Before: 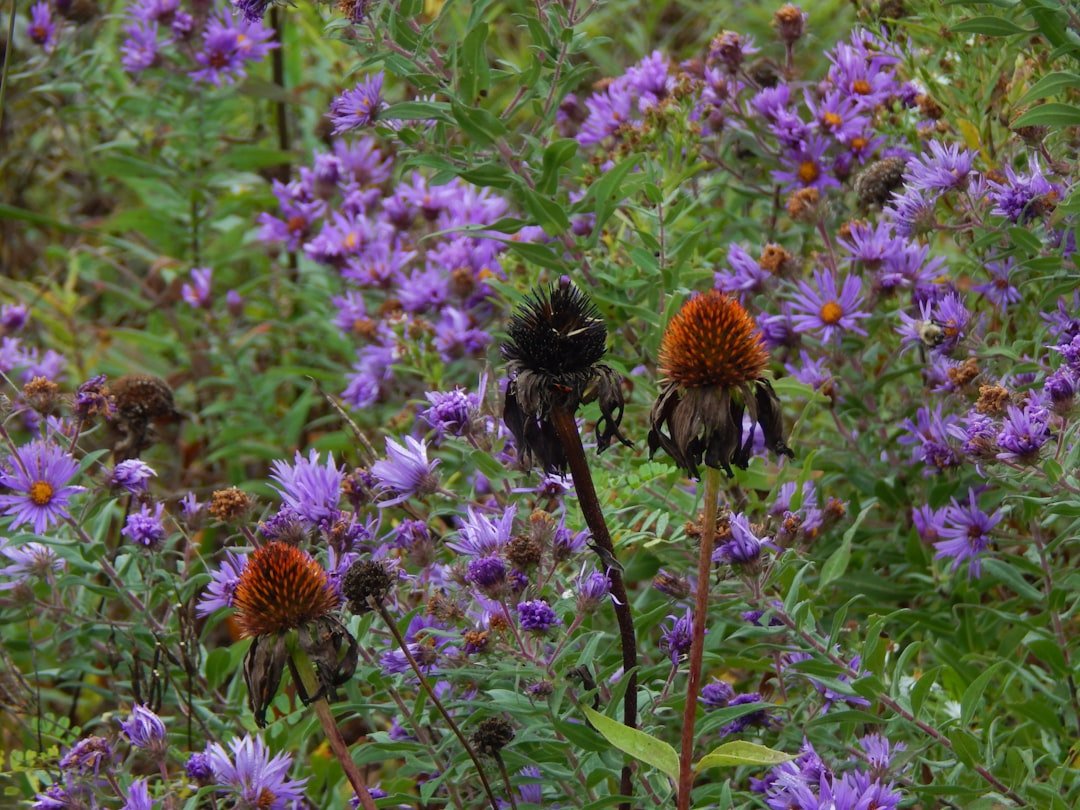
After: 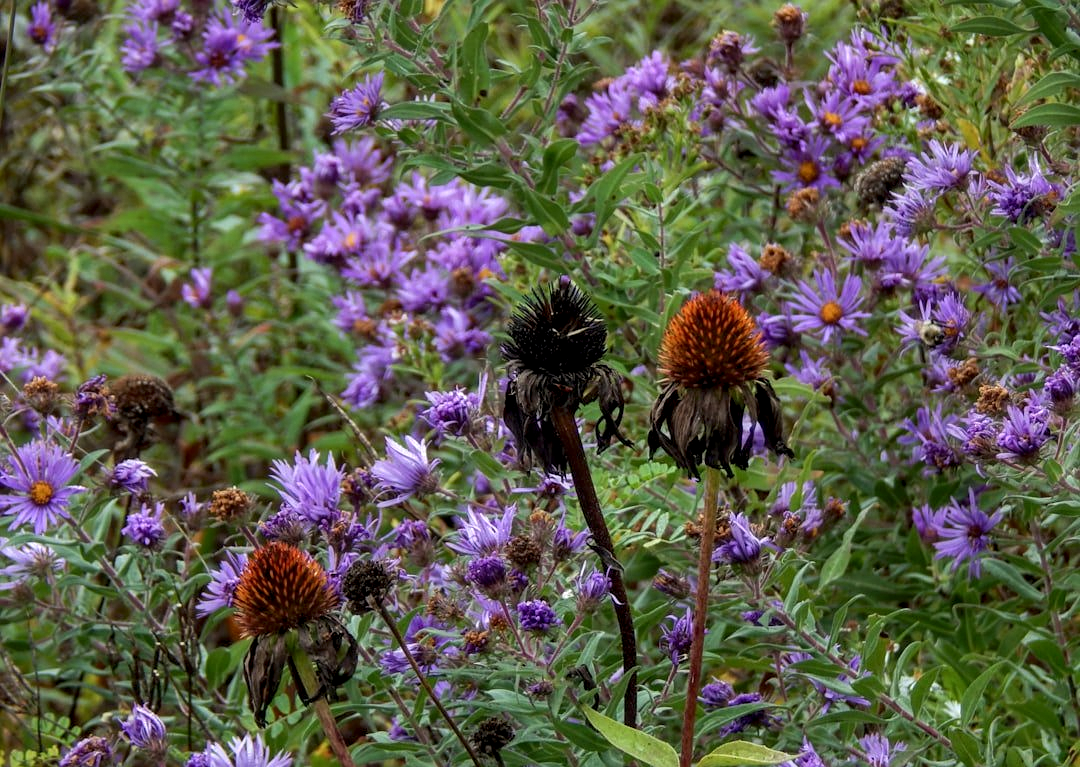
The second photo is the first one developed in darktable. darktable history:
sharpen: radius 1.317, amount 0.288, threshold 0.18
local contrast: detail 142%
crop and rotate: top 0.01%, bottom 5.216%
